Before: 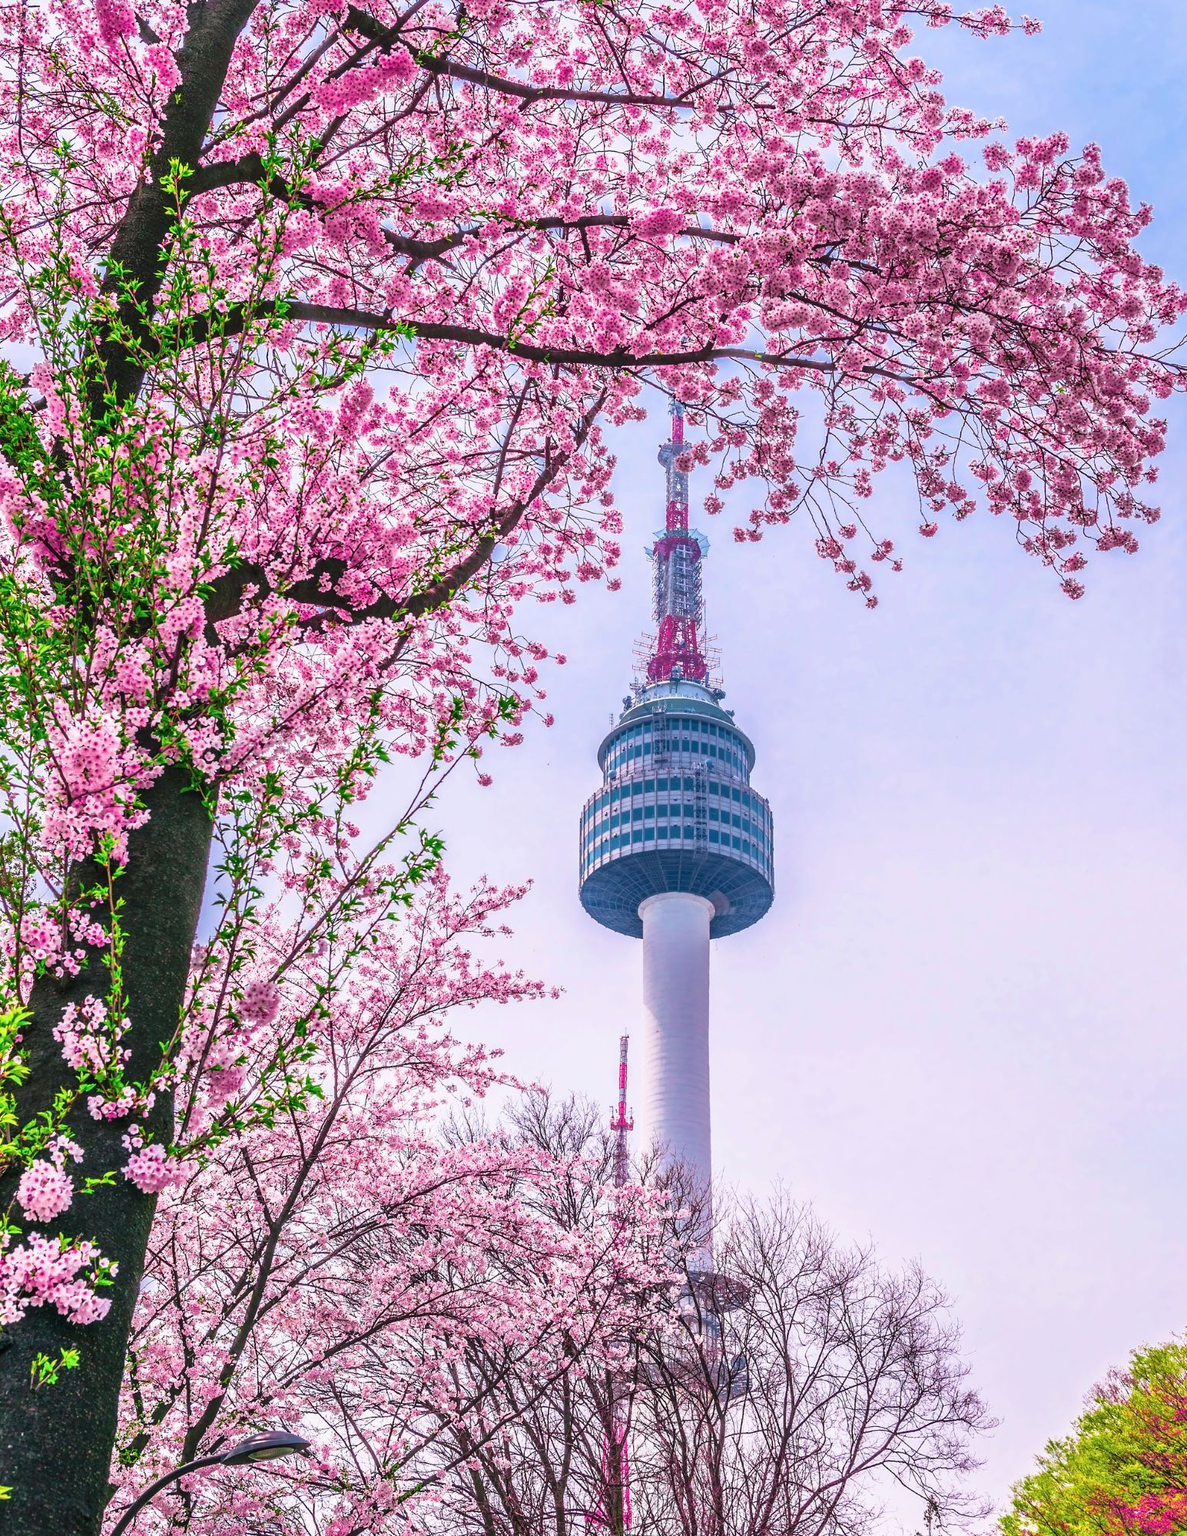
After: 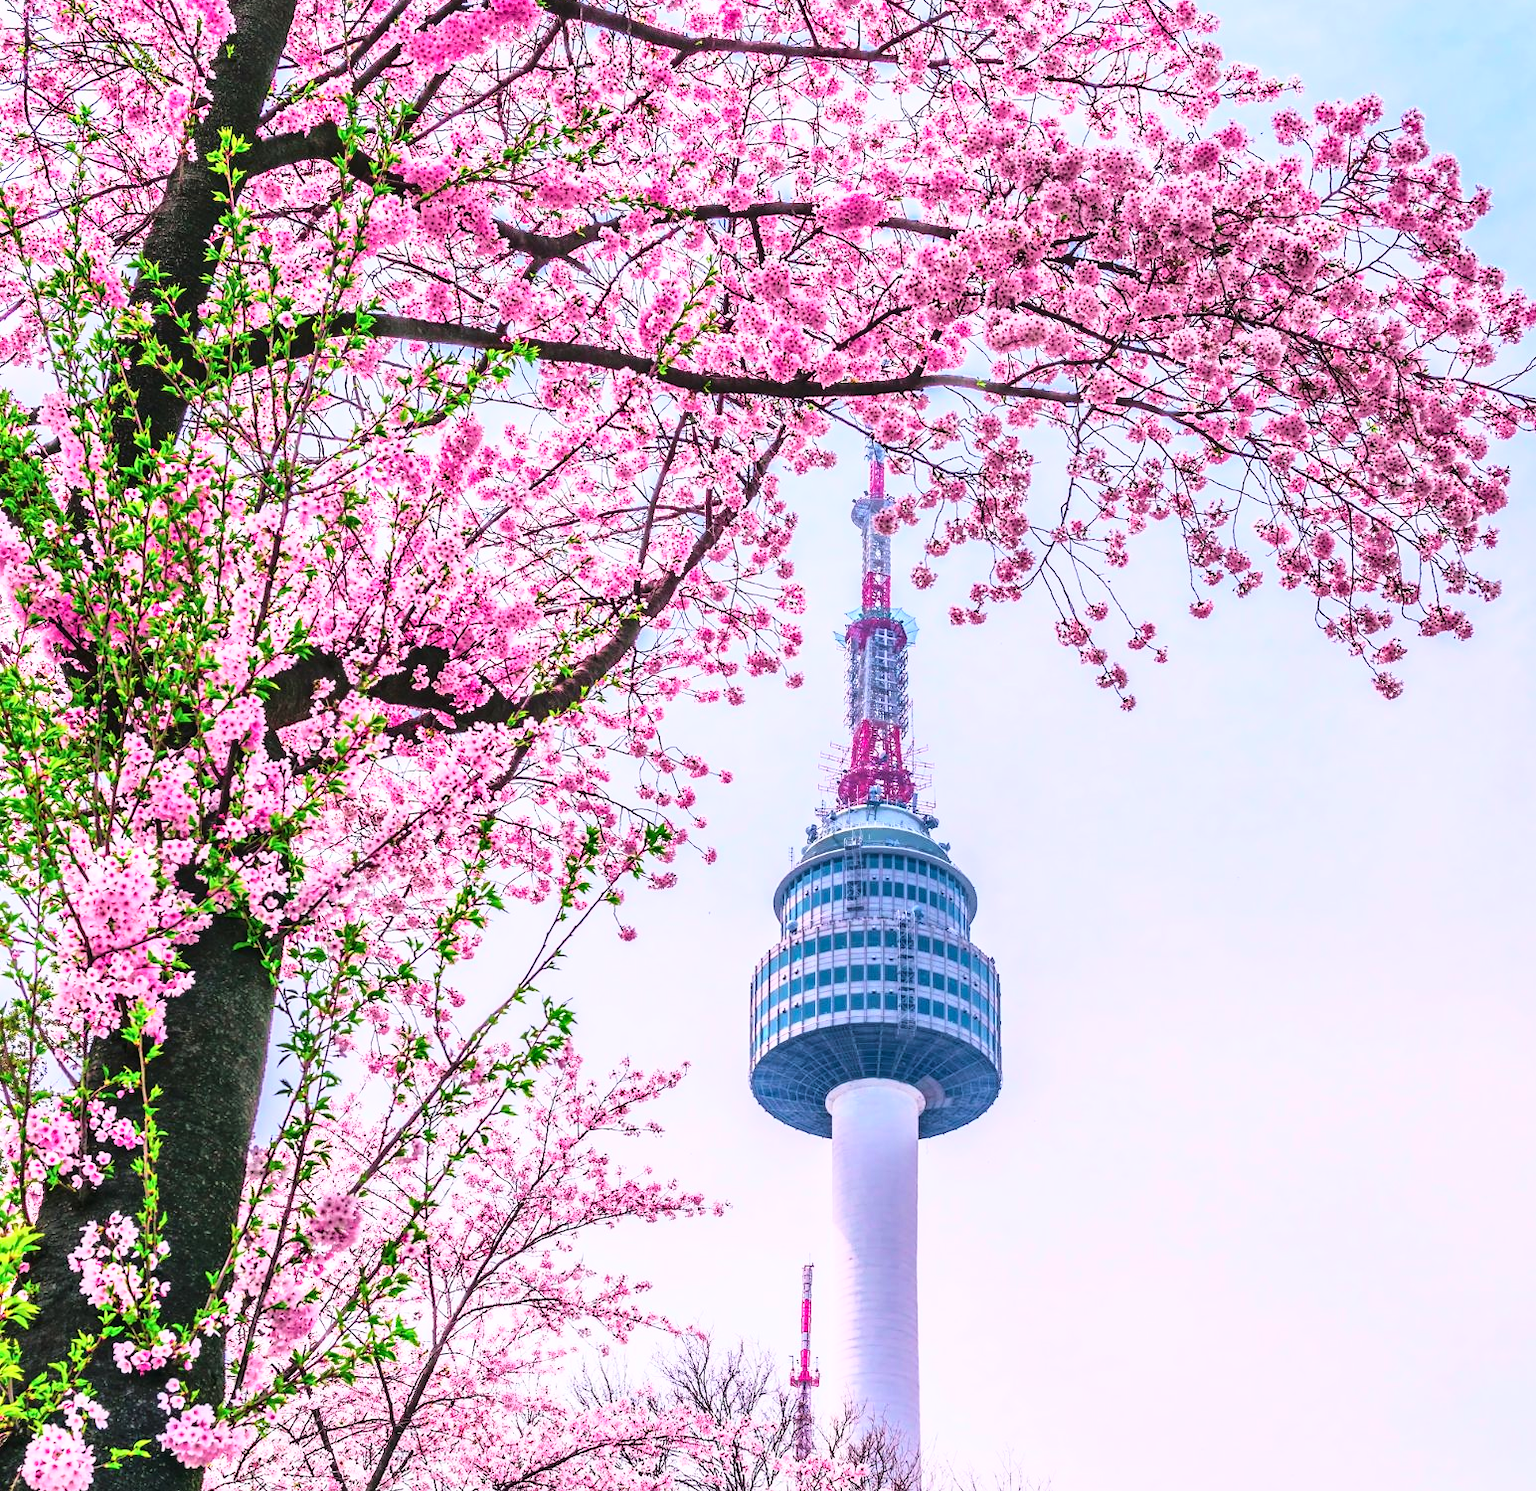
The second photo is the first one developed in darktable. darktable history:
base curve: curves: ch0 [(0, 0) (0.028, 0.03) (0.121, 0.232) (0.46, 0.748) (0.859, 0.968) (1, 1)]
crop: top 3.857%, bottom 21.132%
shadows and highlights: shadows 37.27, highlights -28.18, soften with gaussian
